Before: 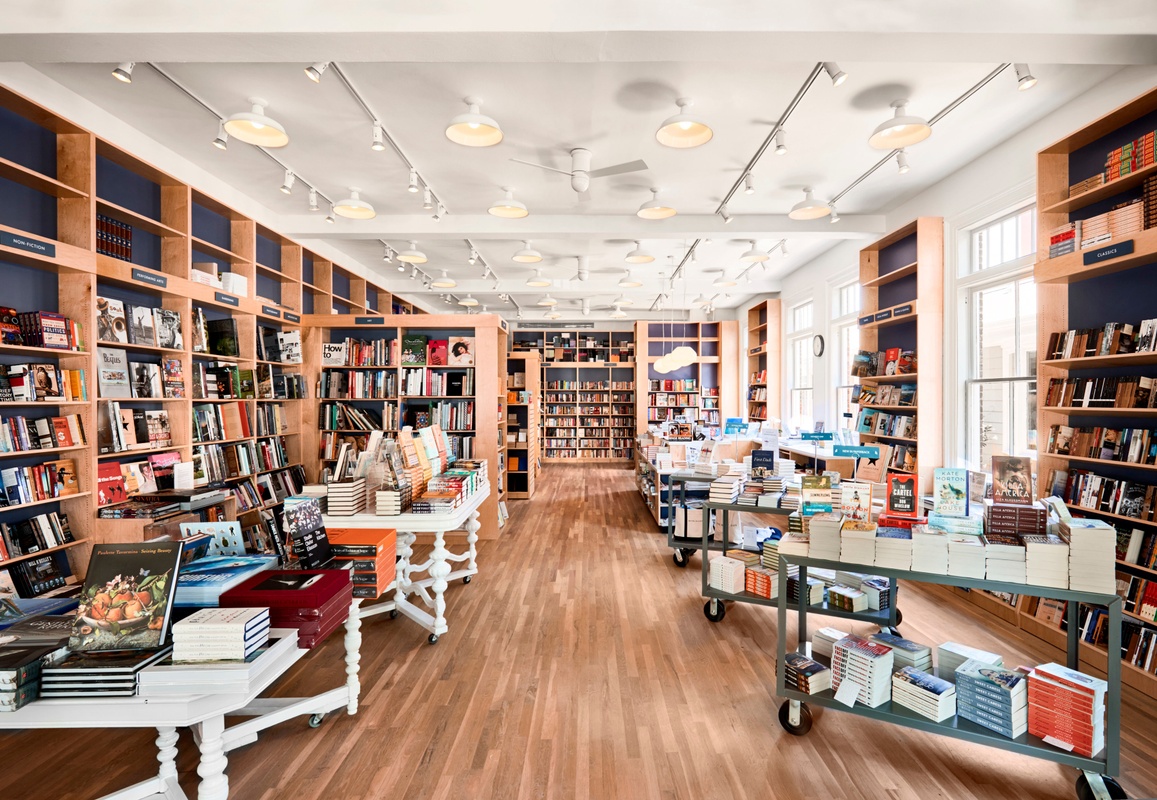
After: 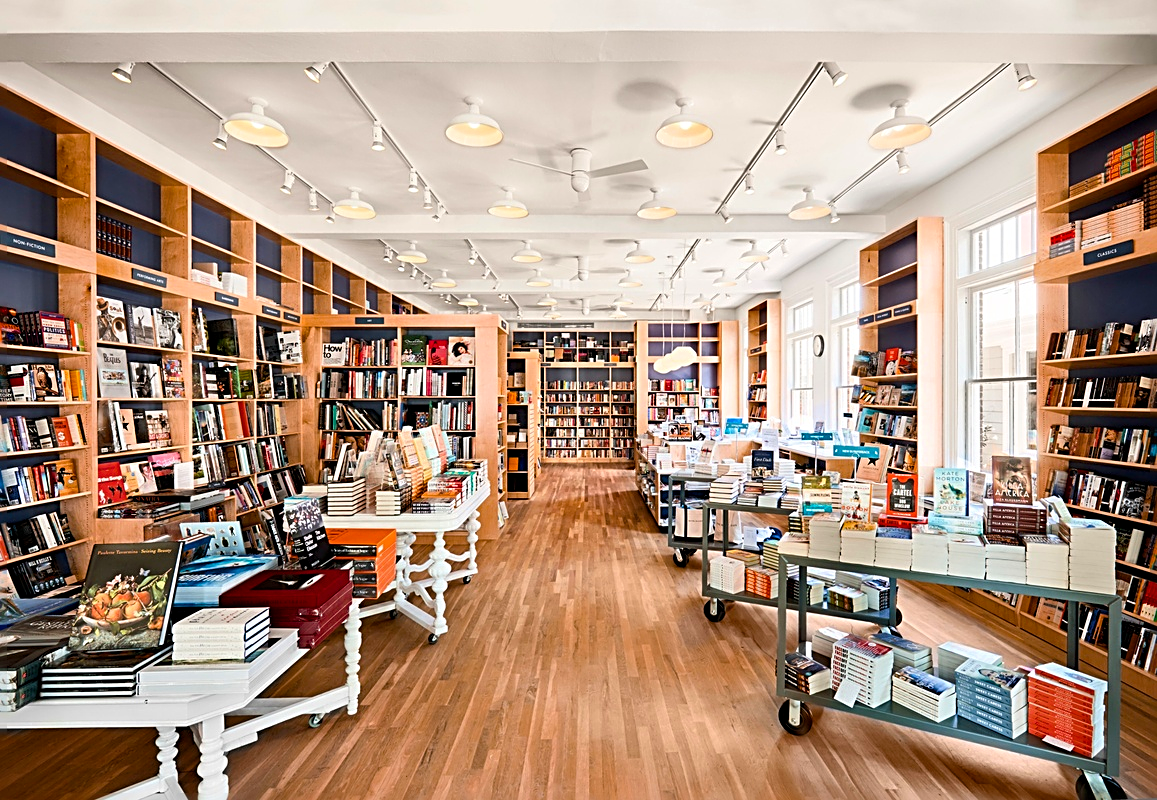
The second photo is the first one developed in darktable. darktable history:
sharpen: radius 2.55, amount 0.637
color balance rgb: shadows lift › chroma 0.885%, shadows lift › hue 113.53°, power › hue 206.01°, perceptual saturation grading › global saturation 29.568%
